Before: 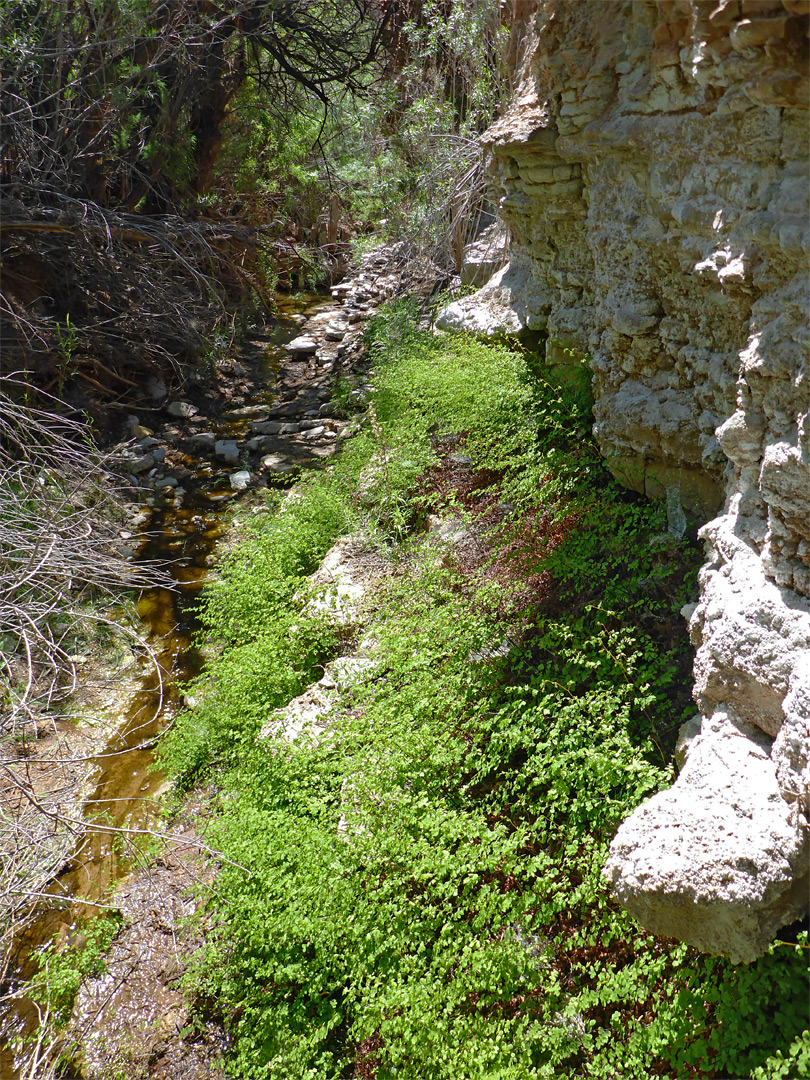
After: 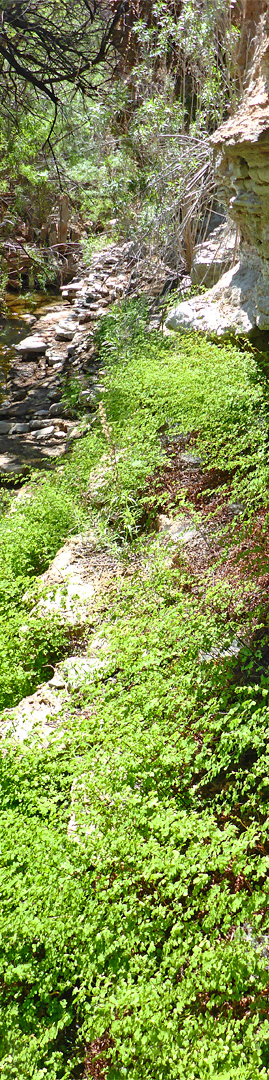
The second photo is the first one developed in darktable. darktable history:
crop: left 33.36%, right 33.36%
shadows and highlights: low approximation 0.01, soften with gaussian
base curve: curves: ch0 [(0, 0) (0.557, 0.834) (1, 1)]
